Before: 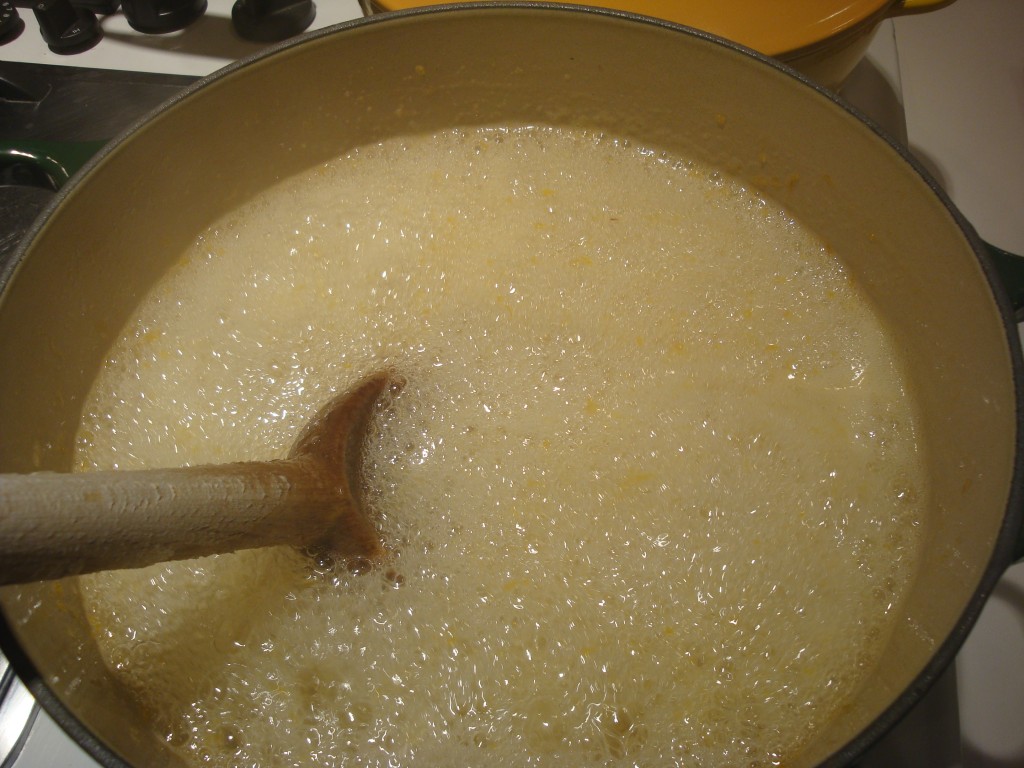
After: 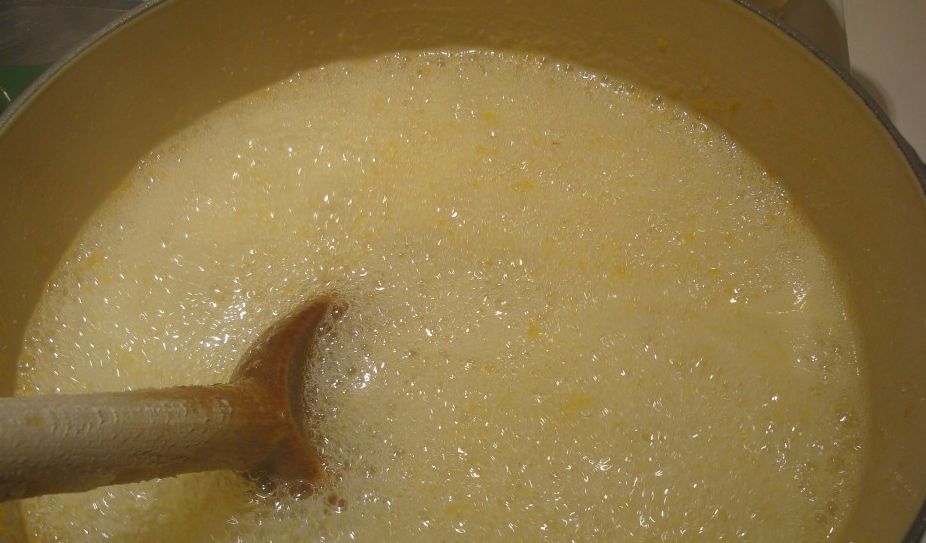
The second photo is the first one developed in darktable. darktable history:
color correction: highlights b* 0.026, saturation 1.12
crop: left 5.754%, top 9.97%, right 3.753%, bottom 19.307%
shadows and highlights: on, module defaults
